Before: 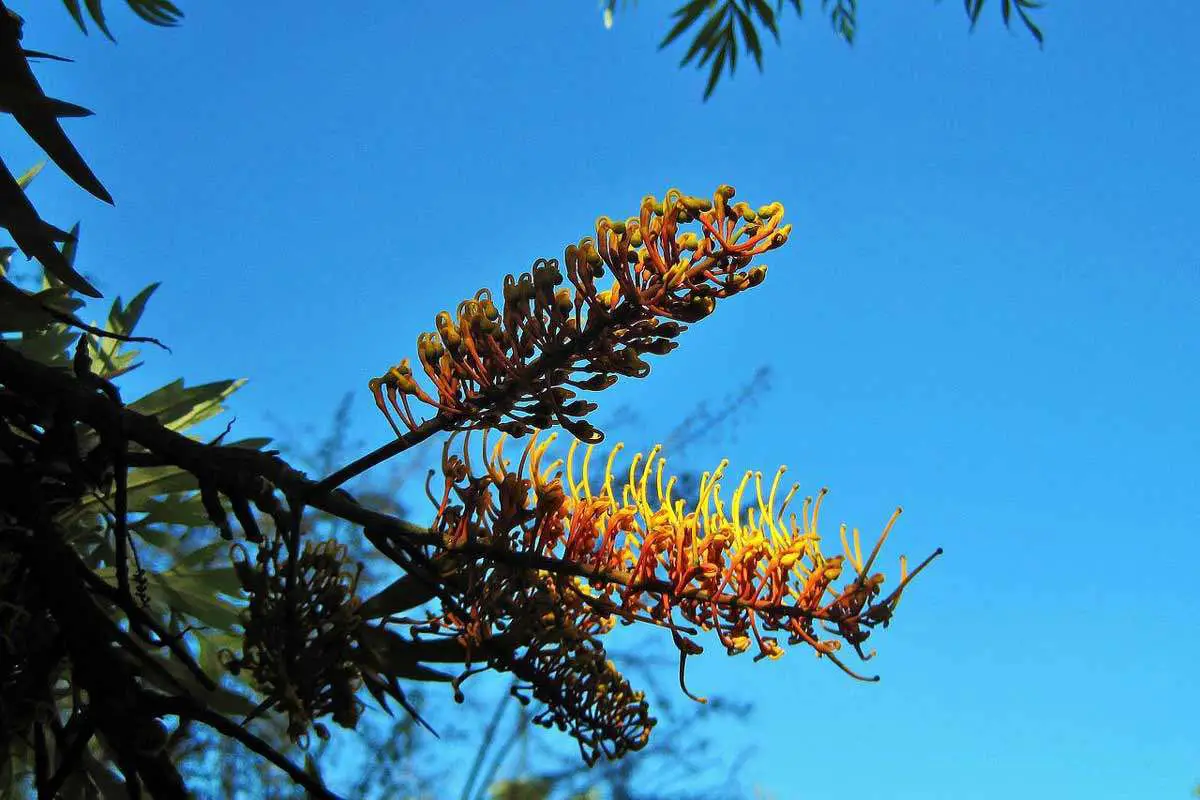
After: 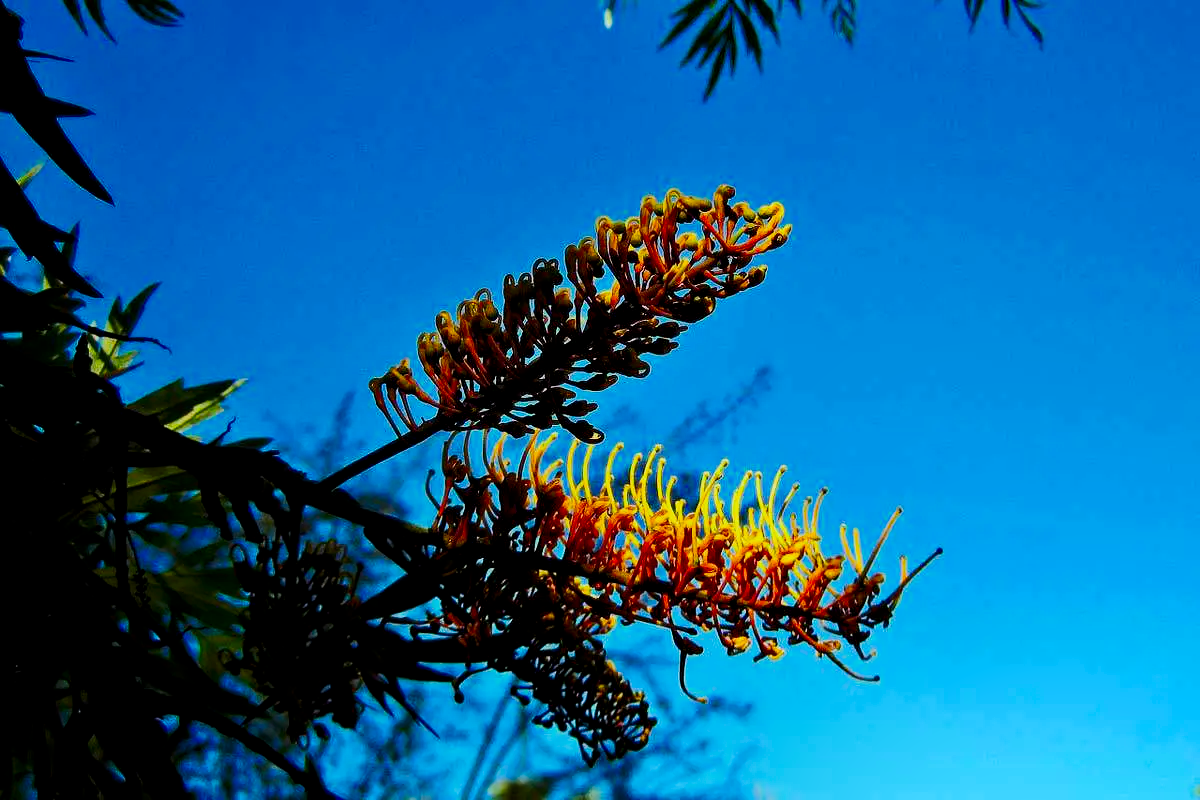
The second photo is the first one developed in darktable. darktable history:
filmic rgb: black relative exposure -7.75 EV, white relative exposure 4.4 EV, threshold 3 EV, target black luminance 0%, hardness 3.76, latitude 50.51%, contrast 1.074, highlights saturation mix 10%, shadows ↔ highlights balance -0.22%, color science v4 (2020), enable highlight reconstruction true
contrast brightness saturation: contrast 0.2, brightness -0.11, saturation 0.1
shadows and highlights: shadows -40.15, highlights 62.88, soften with gaussian
